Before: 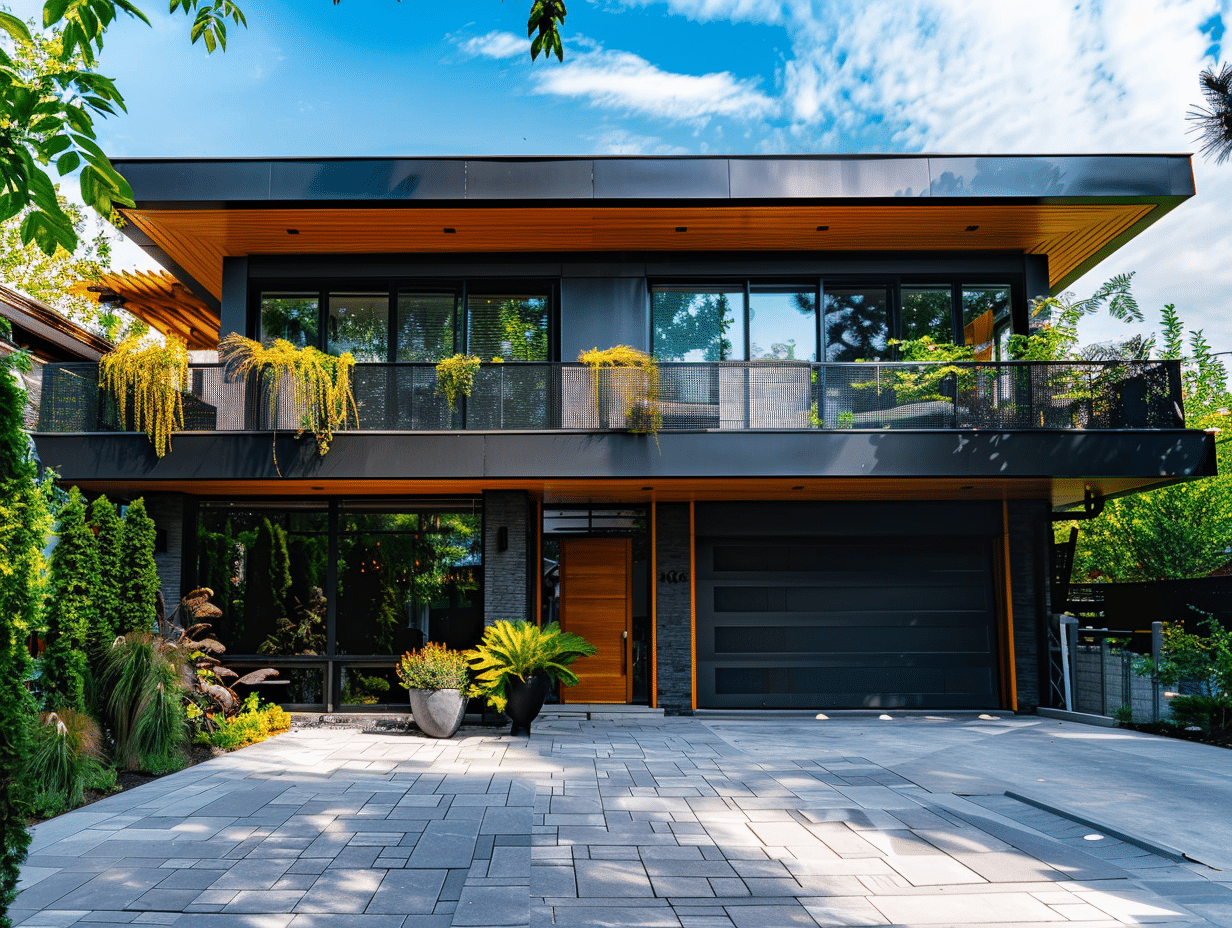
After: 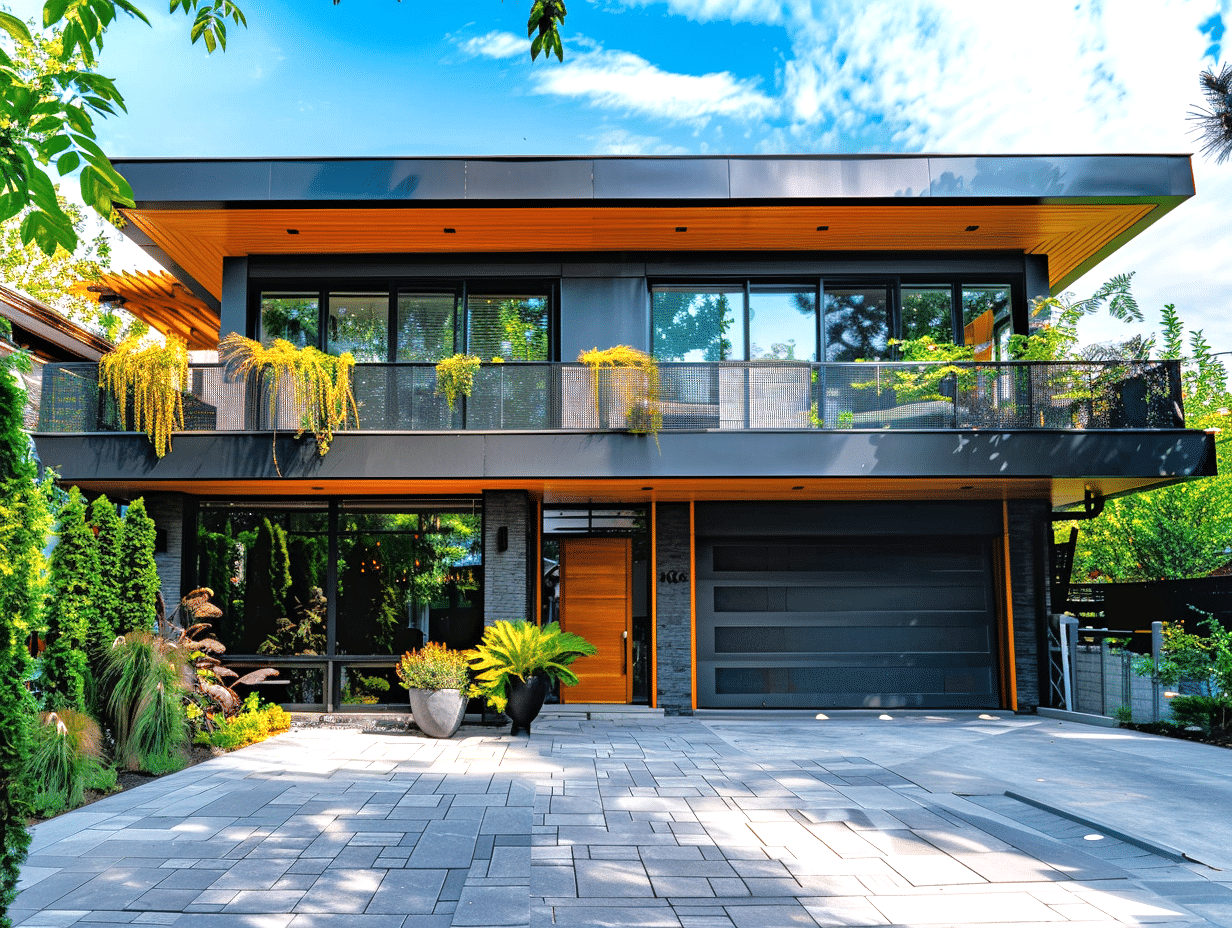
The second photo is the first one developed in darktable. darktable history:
exposure: exposure 0.374 EV, compensate highlight preservation false
tone equalizer: -7 EV 0.157 EV, -6 EV 0.589 EV, -5 EV 1.14 EV, -4 EV 1.36 EV, -3 EV 1.18 EV, -2 EV 0.6 EV, -1 EV 0.15 EV
